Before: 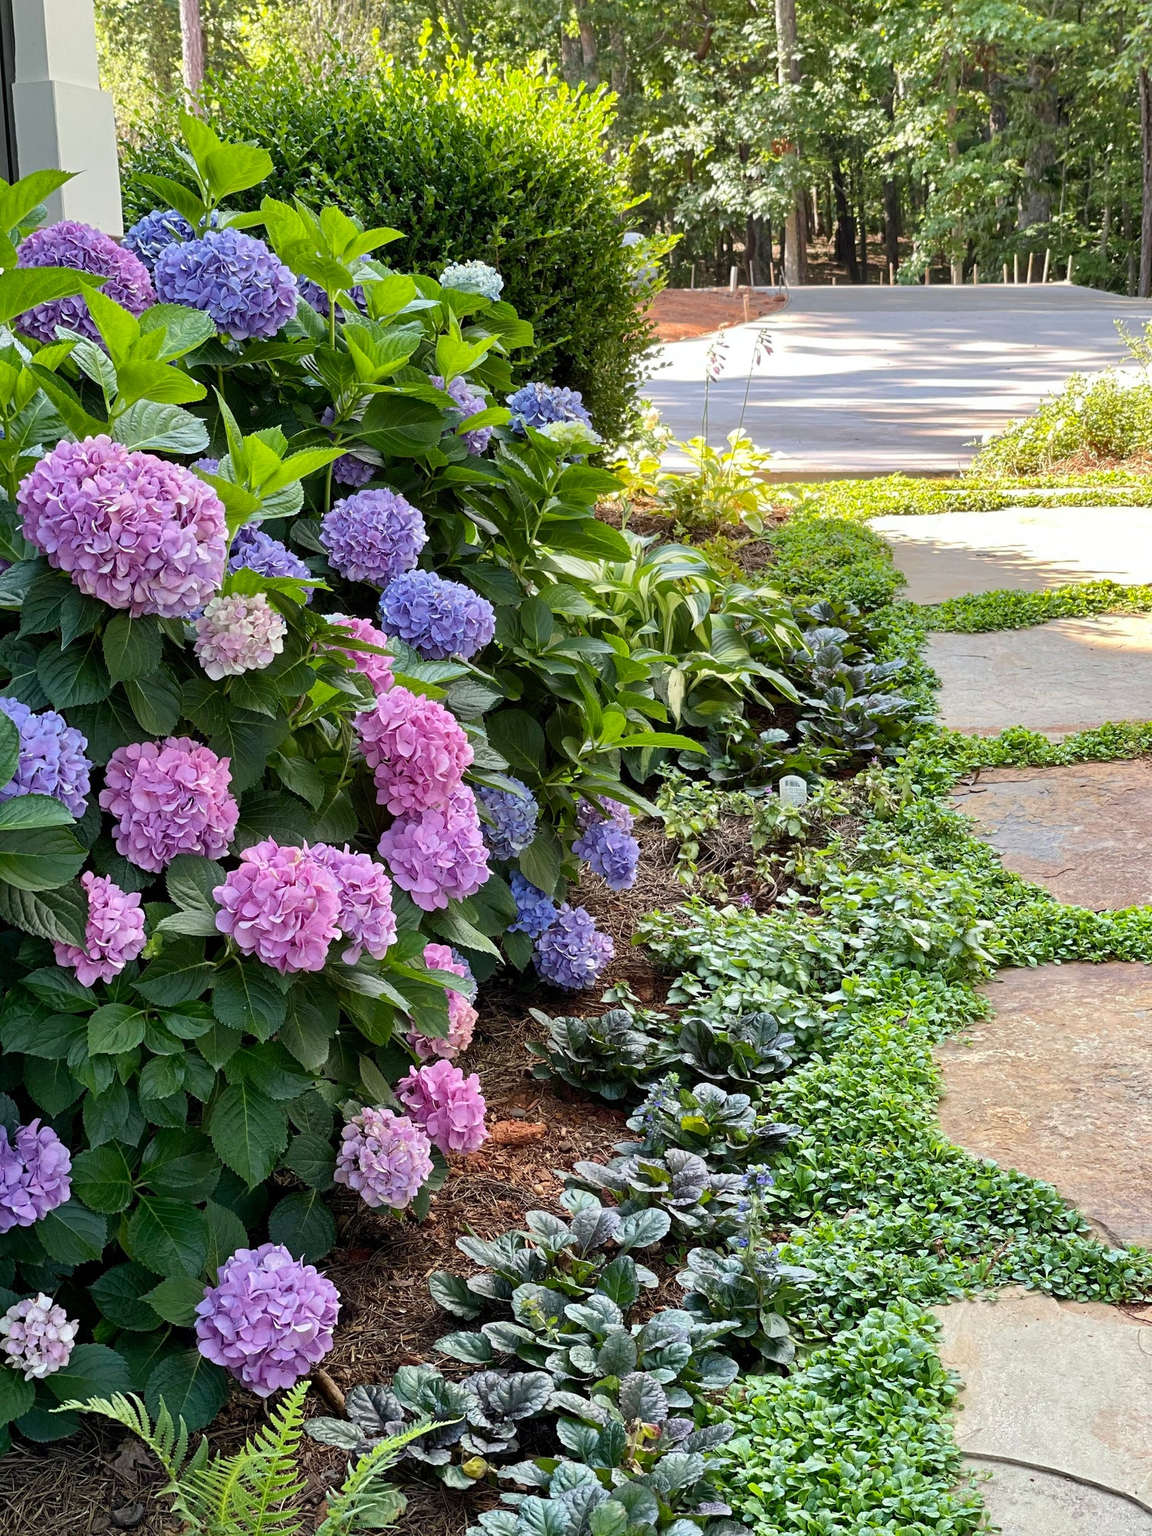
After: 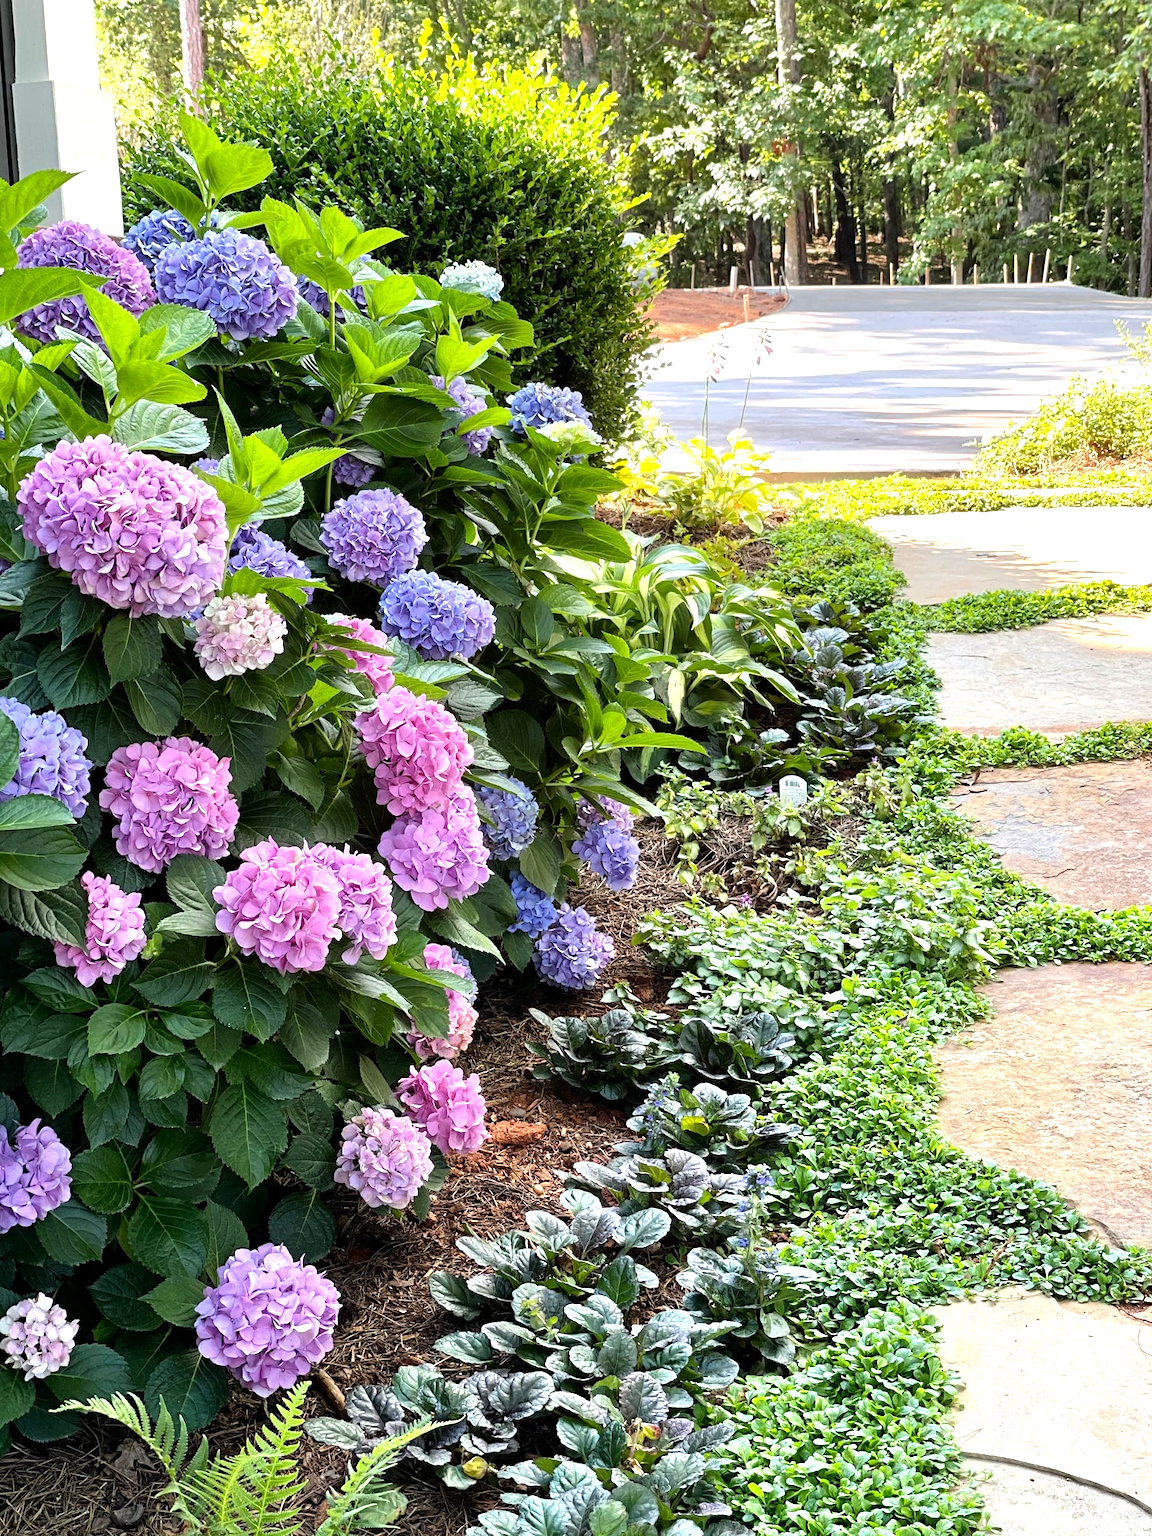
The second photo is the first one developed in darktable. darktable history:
tone equalizer: -8 EV -0.744 EV, -7 EV -0.712 EV, -6 EV -0.632 EV, -5 EV -0.421 EV, -3 EV 0.382 EV, -2 EV 0.6 EV, -1 EV 0.69 EV, +0 EV 0.765 EV
color correction: highlights b* -0.04
